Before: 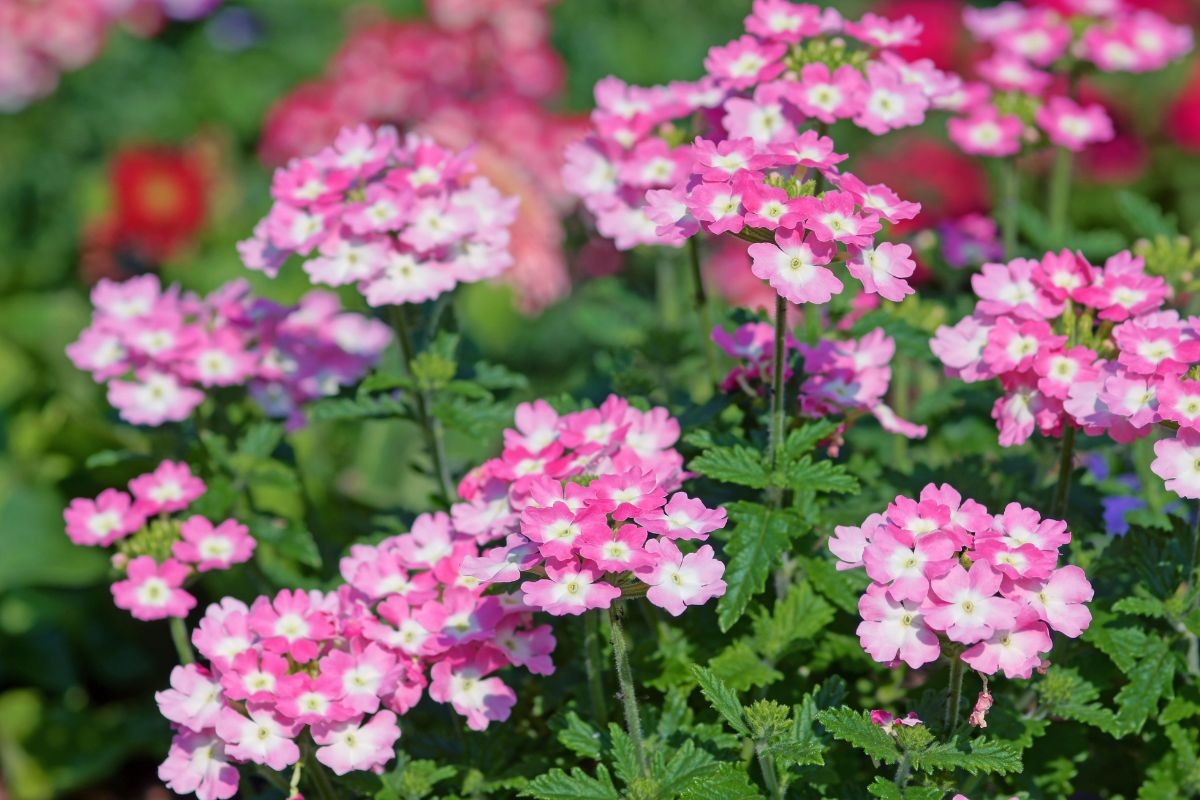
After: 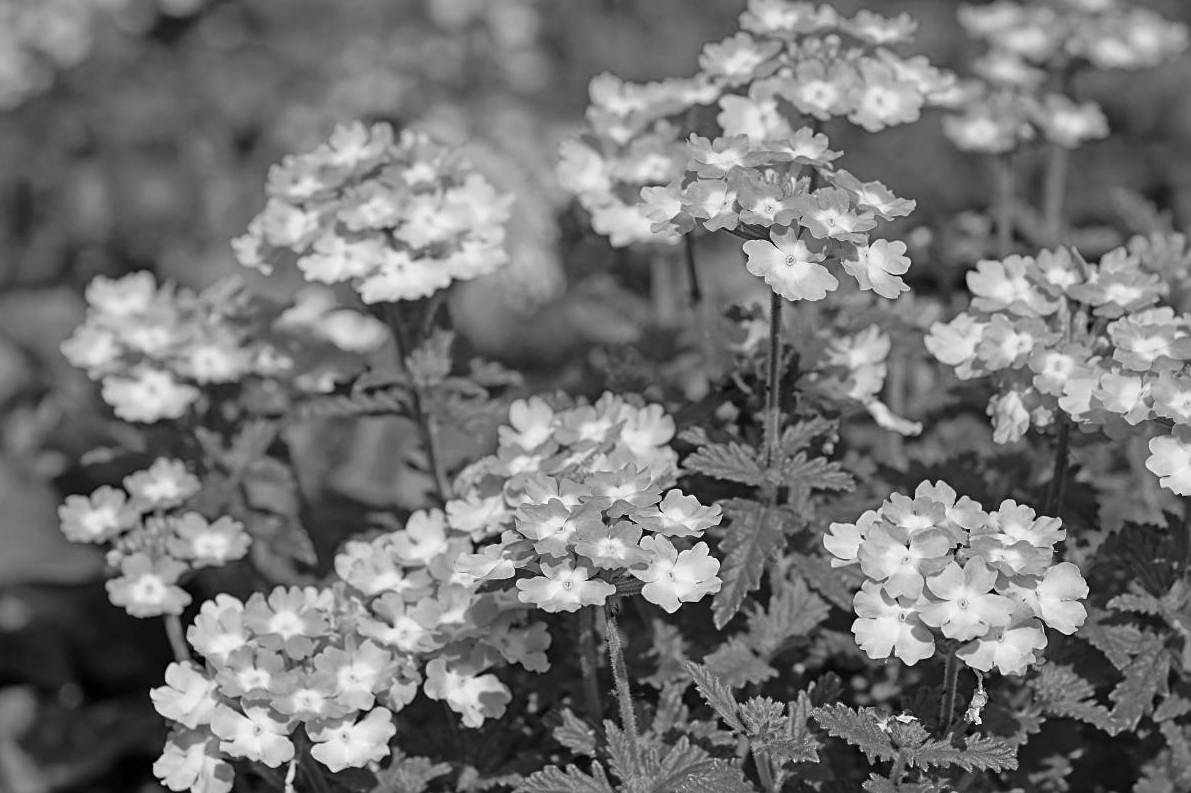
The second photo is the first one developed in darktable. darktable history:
monochrome: on, module defaults
sharpen: on, module defaults
crop: left 0.434%, top 0.485%, right 0.244%, bottom 0.386%
white balance: red 1.05, blue 1.072
